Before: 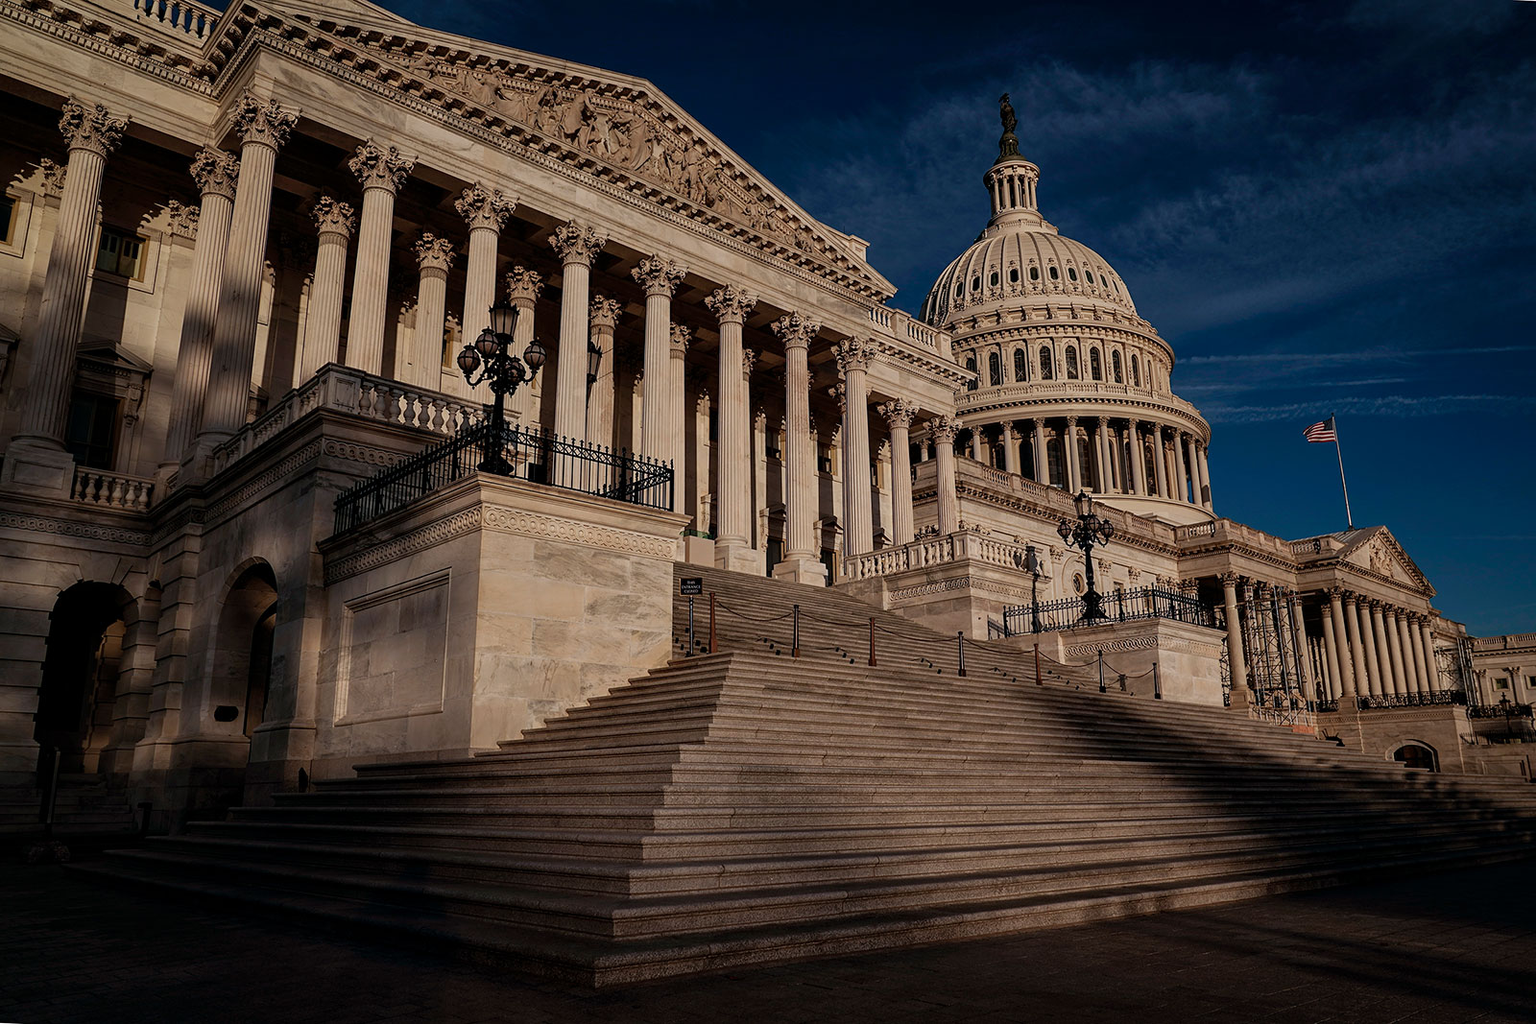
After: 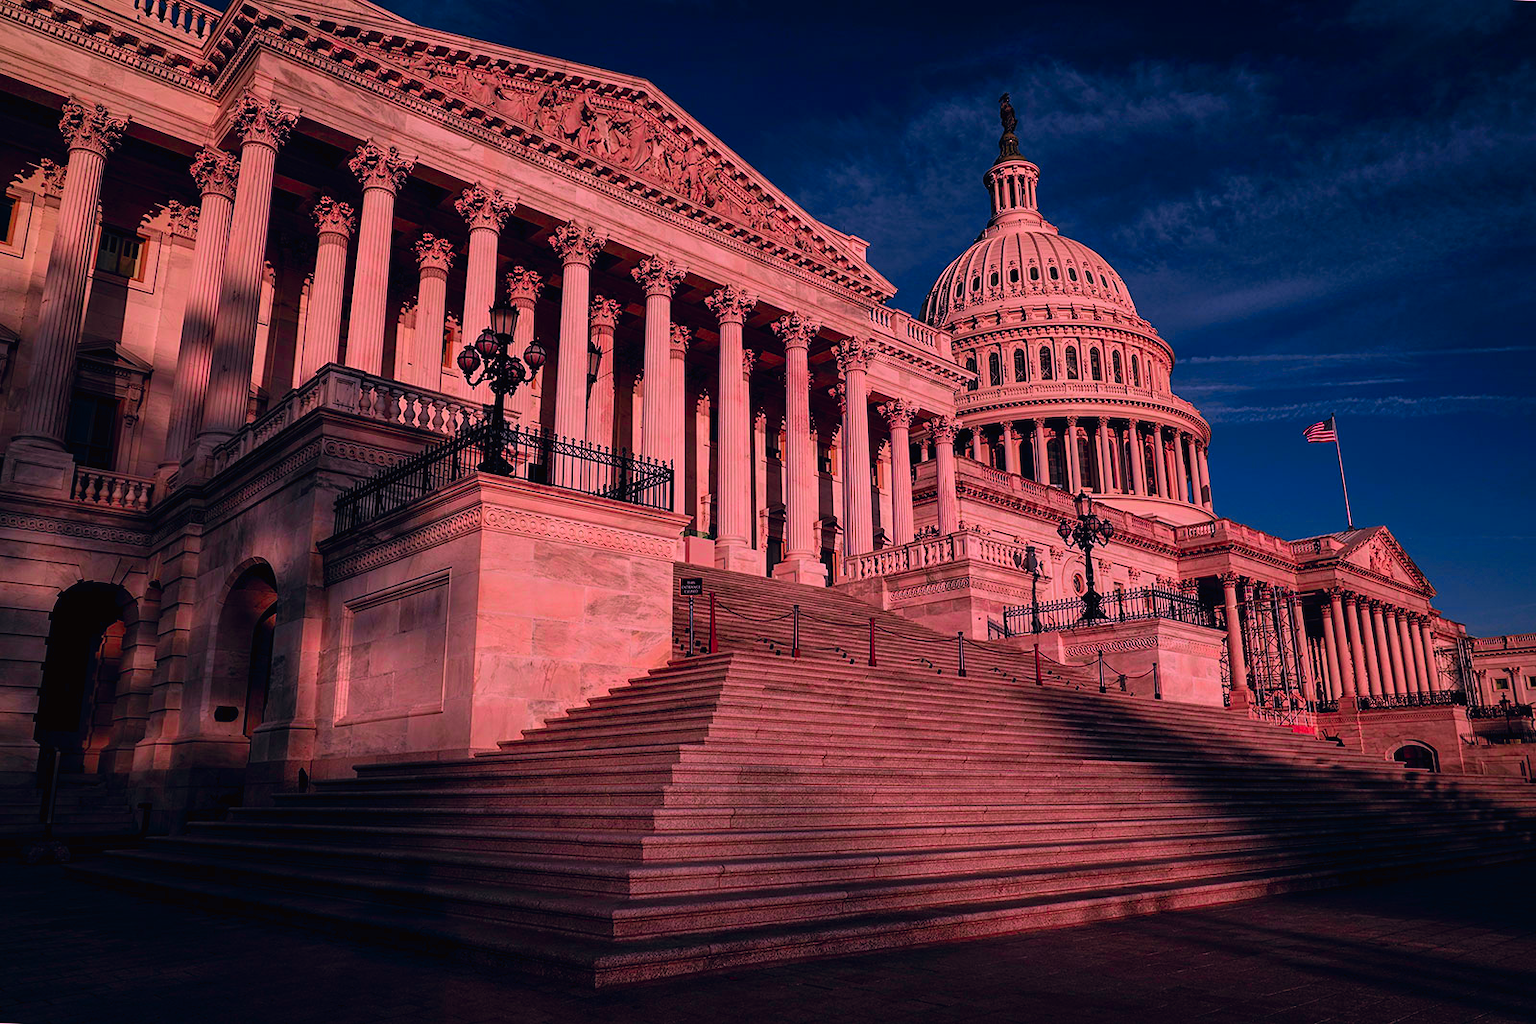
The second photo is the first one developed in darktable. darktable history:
color correction: highlights a* 19.5, highlights b* -11.53, saturation 1.69
color balance rgb: shadows lift › hue 87.51°, highlights gain › chroma 1.62%, highlights gain › hue 55.1°, global offset › chroma 0.06%, global offset › hue 253.66°, linear chroma grading › global chroma 0.5%
tone curve: curves: ch0 [(0, 0.013) (0.036, 0.035) (0.274, 0.288) (0.504, 0.536) (0.844, 0.84) (1, 0.97)]; ch1 [(0, 0) (0.389, 0.403) (0.462, 0.48) (0.499, 0.5) (0.524, 0.529) (0.567, 0.603) (0.626, 0.651) (0.749, 0.781) (1, 1)]; ch2 [(0, 0) (0.464, 0.478) (0.5, 0.501) (0.533, 0.539) (0.599, 0.6) (0.704, 0.732) (1, 1)], color space Lab, independent channels, preserve colors none
